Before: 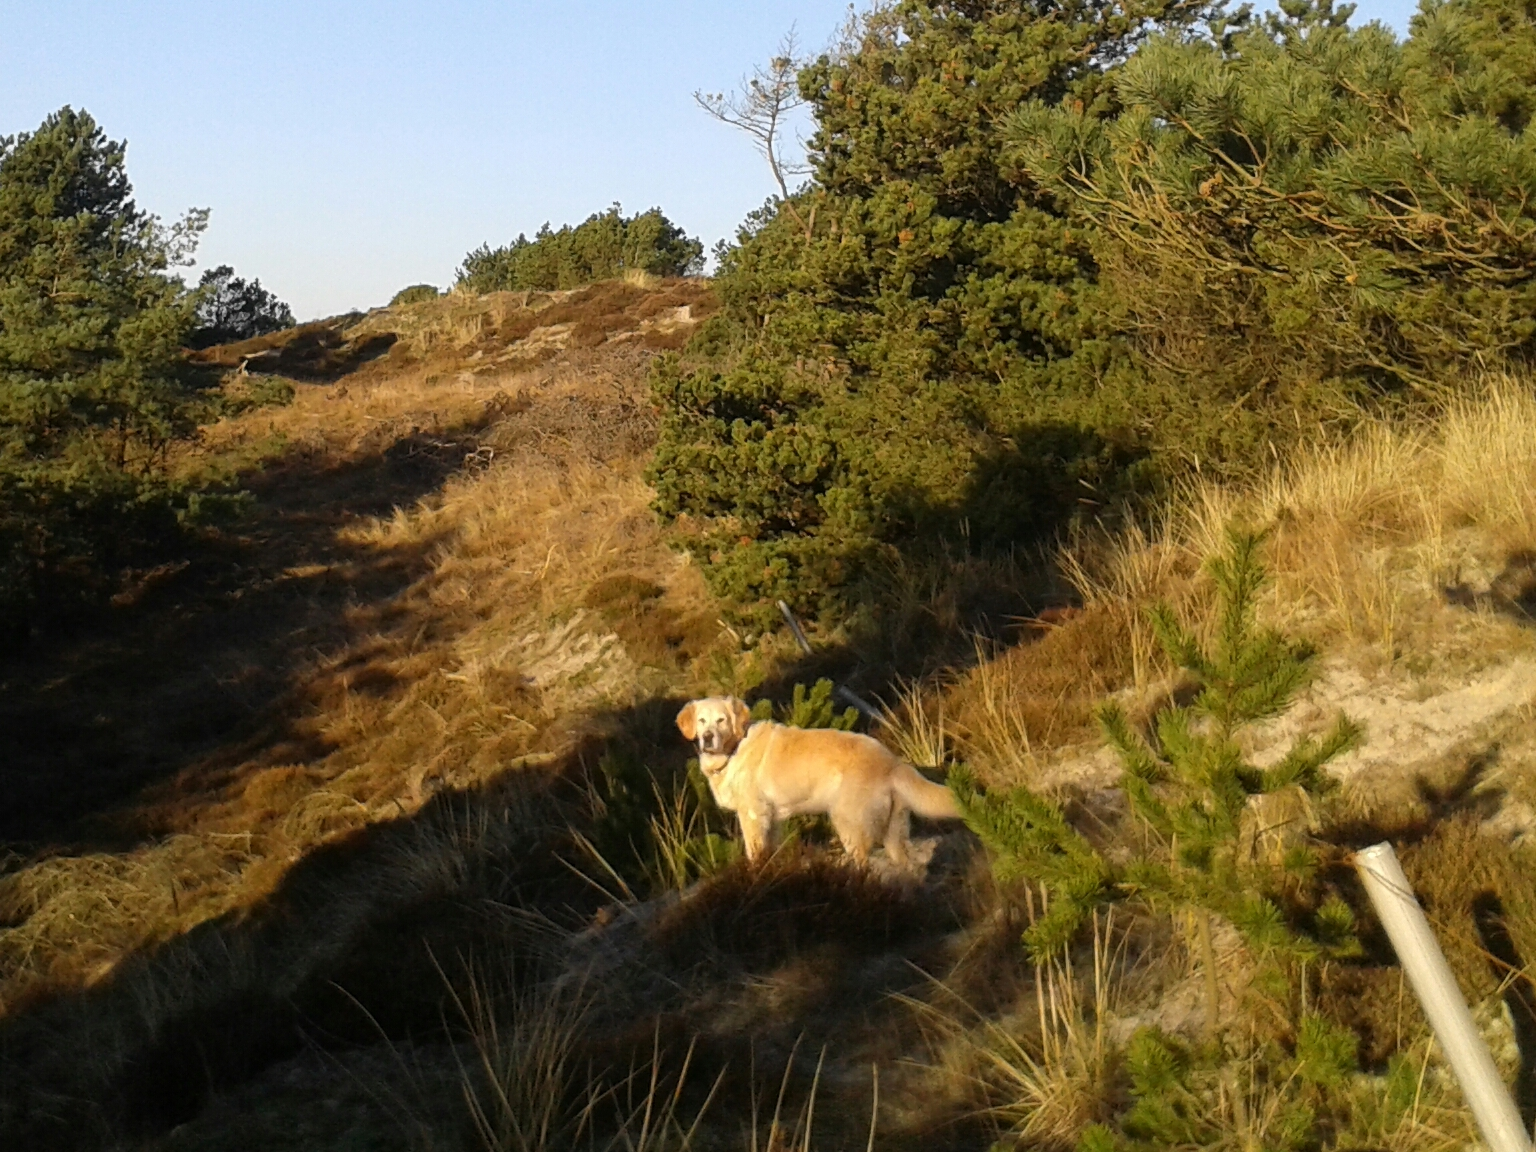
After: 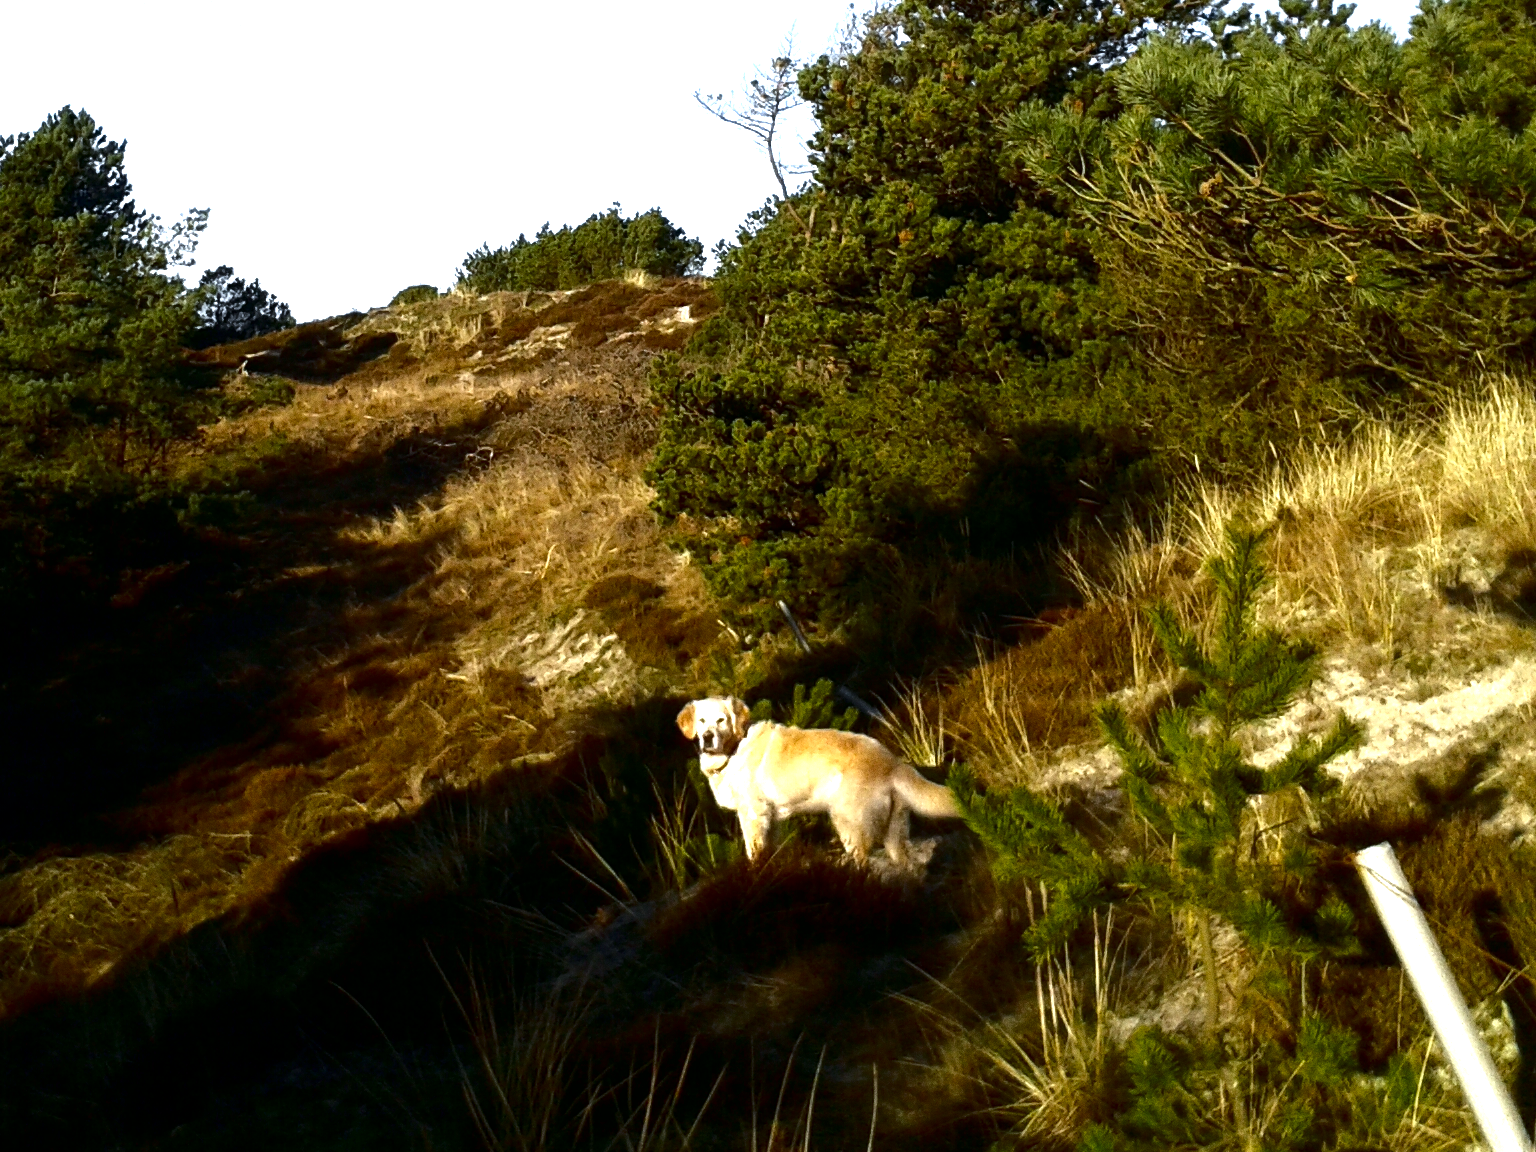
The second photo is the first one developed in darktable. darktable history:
exposure: black level correction 0.001, exposure 0.955 EV, compensate exposure bias true, compensate highlight preservation false
grain: coarseness 0.09 ISO
white balance: red 0.924, blue 1.095
contrast brightness saturation: brightness -0.52
